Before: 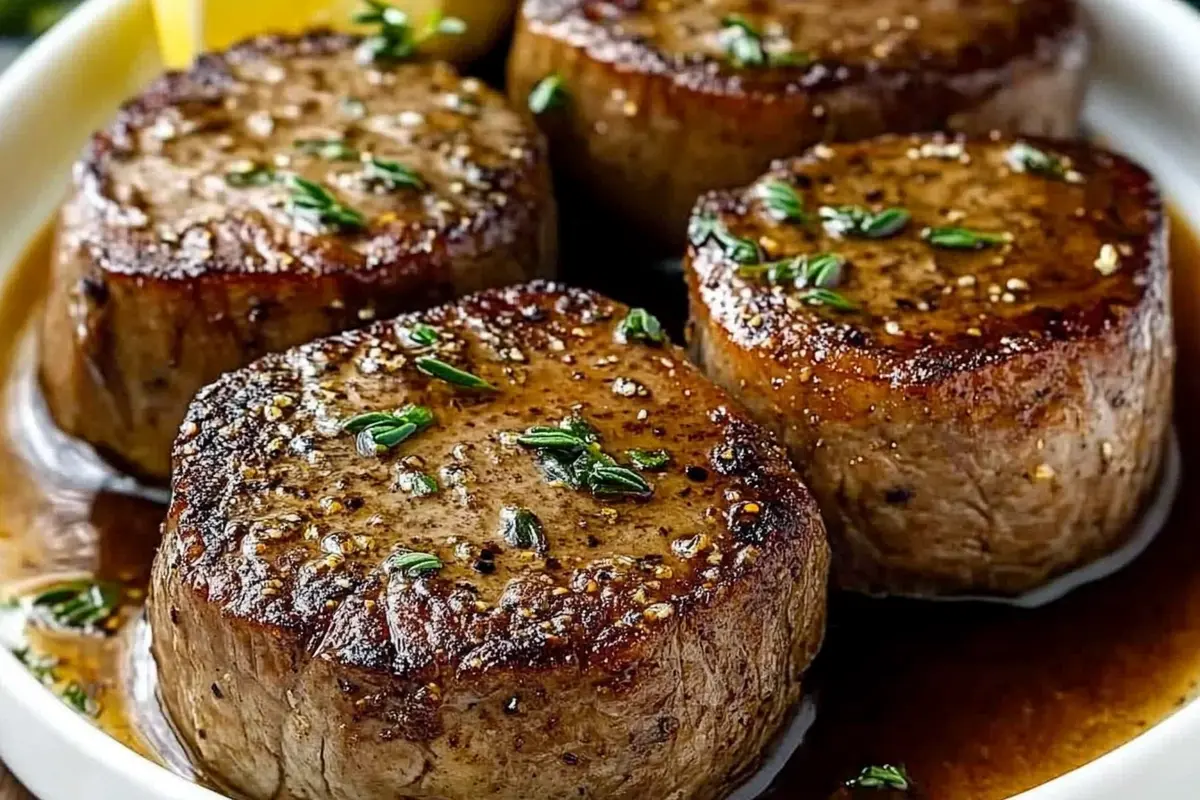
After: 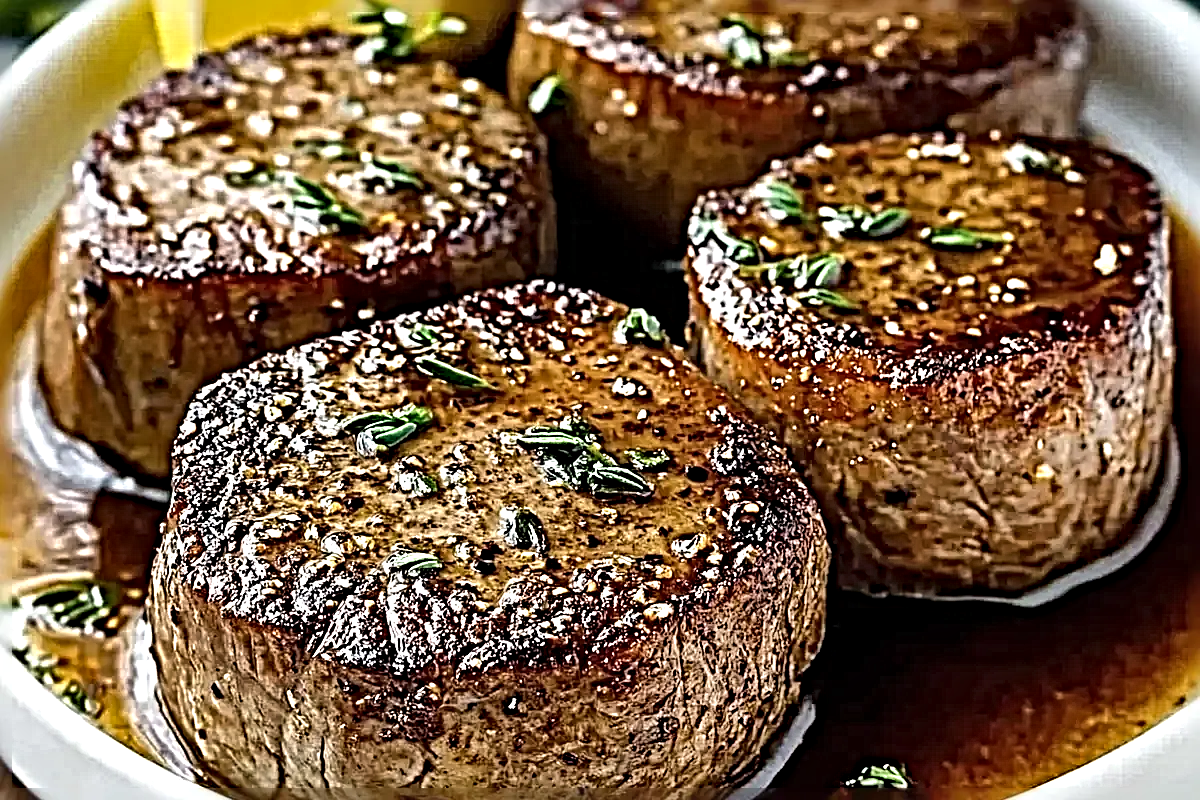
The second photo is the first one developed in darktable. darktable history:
shadows and highlights: white point adjustment 1, soften with gaussian
sharpen: radius 6.3, amount 1.8, threshold 0
